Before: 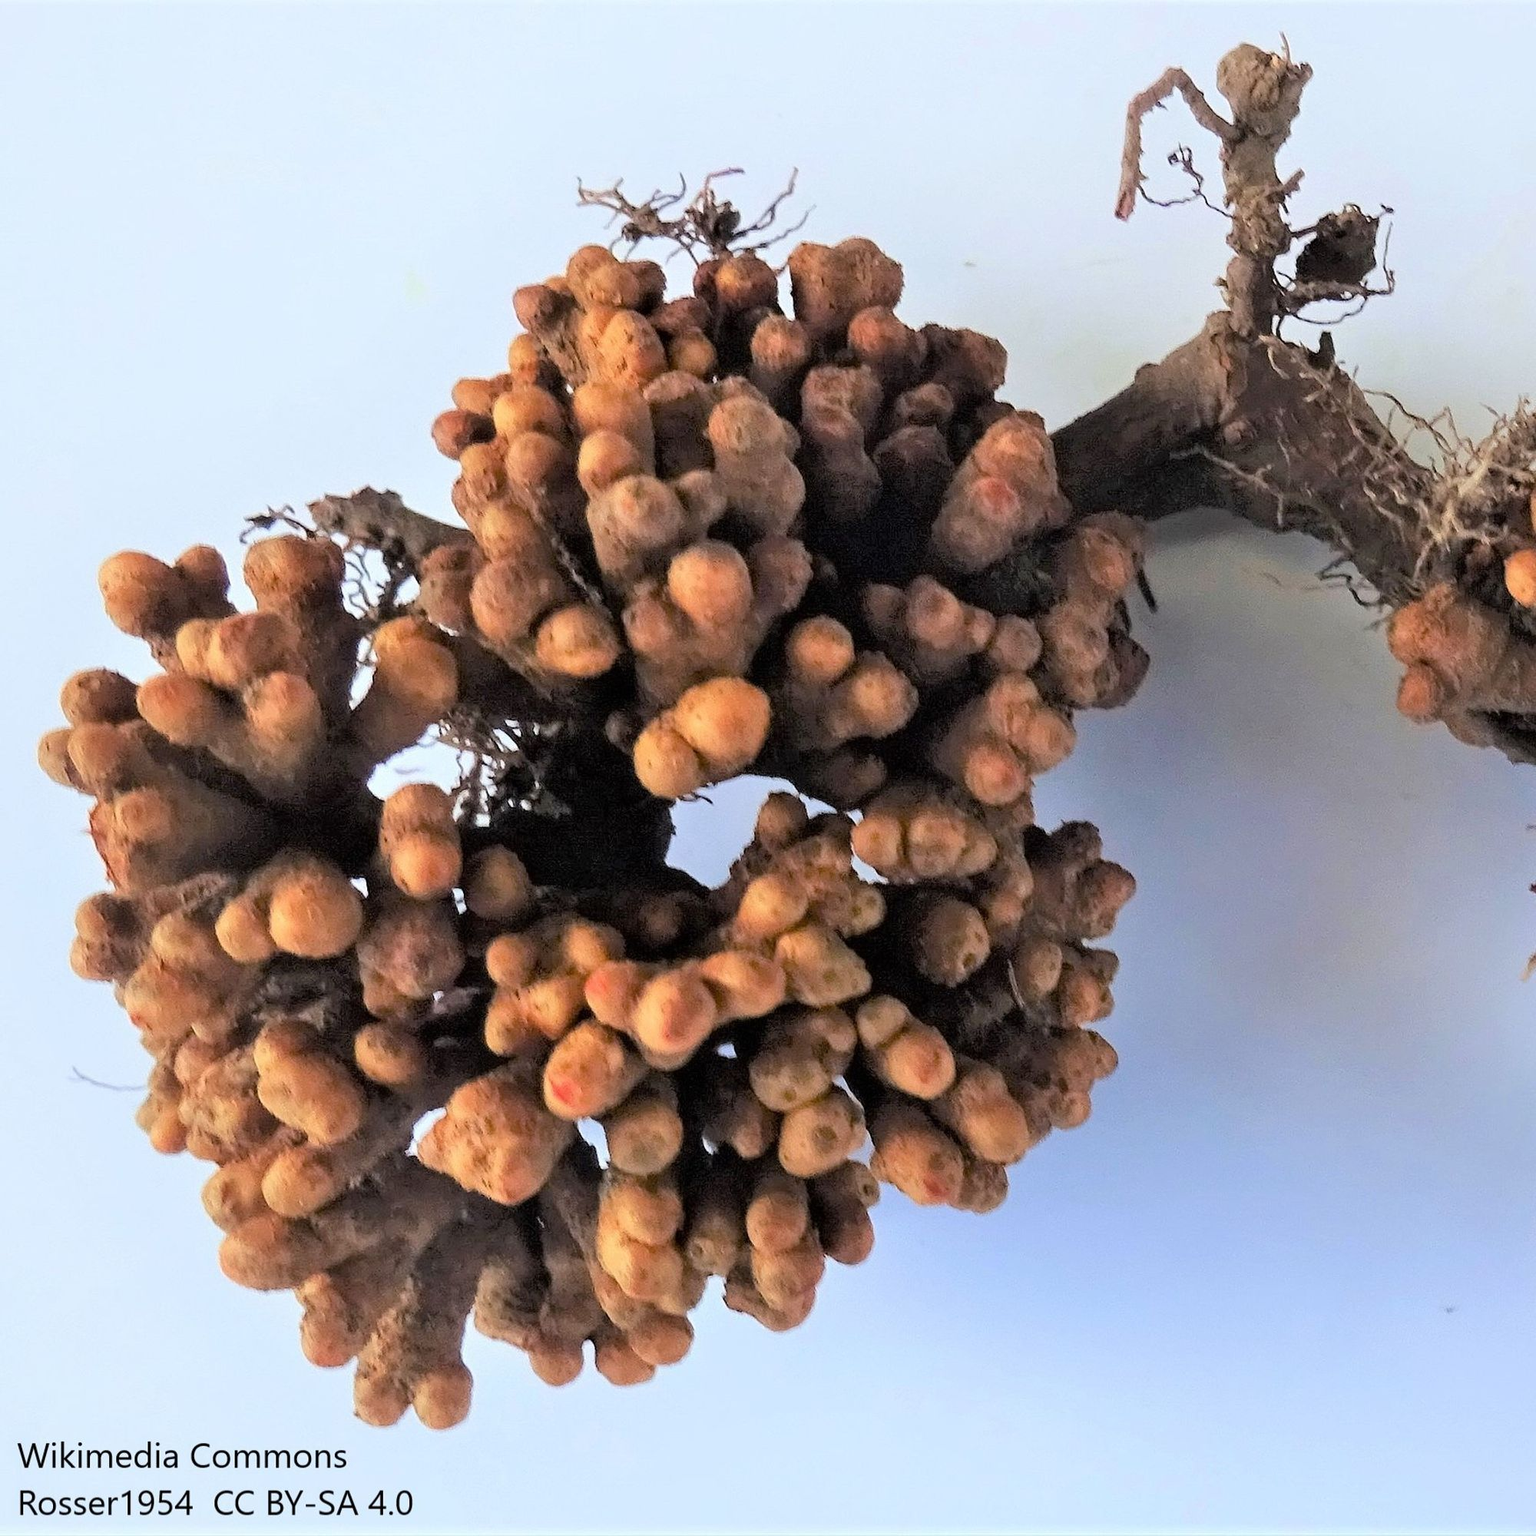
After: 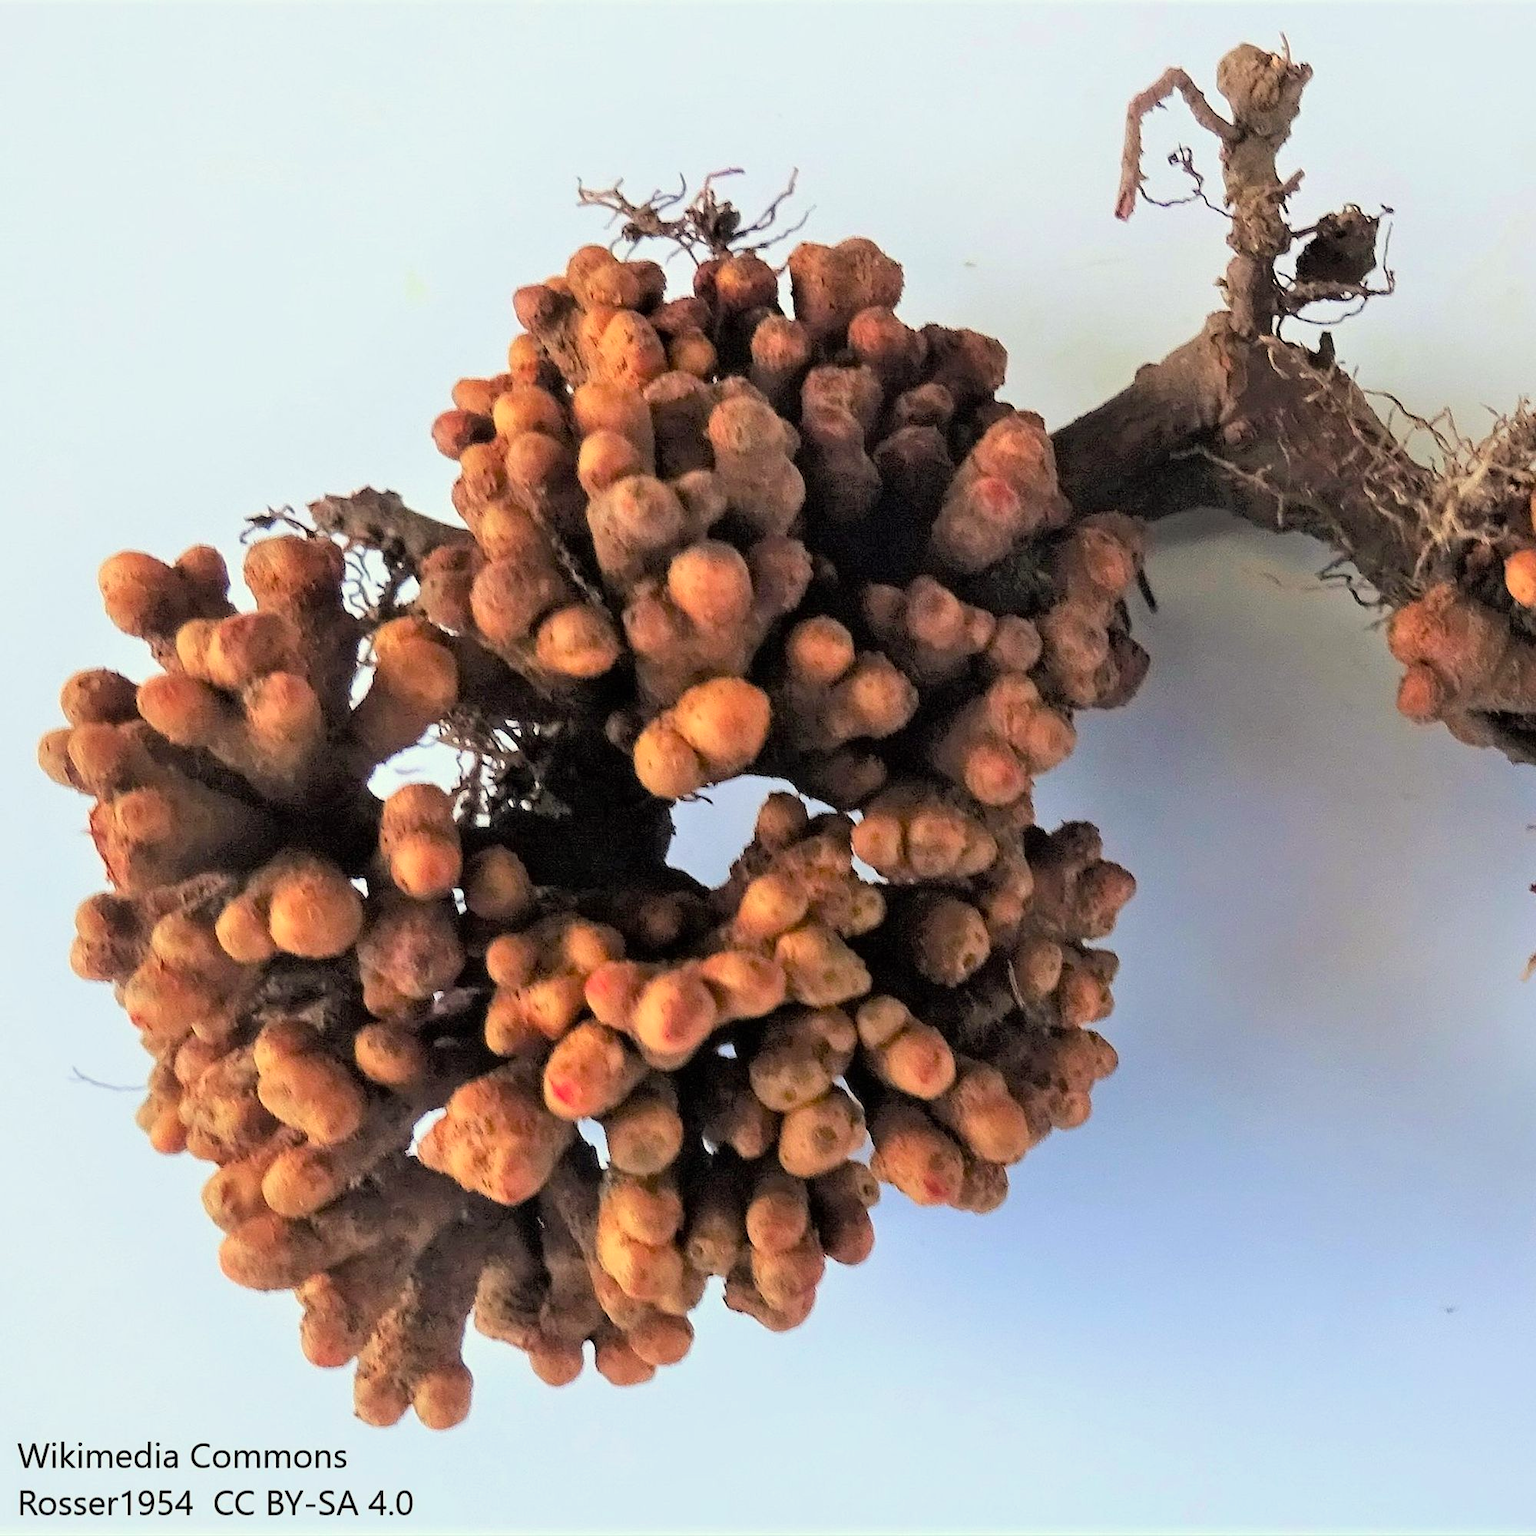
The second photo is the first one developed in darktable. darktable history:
color calibration: output R [0.946, 0.065, -0.013, 0], output G [-0.246, 1.264, -0.017, 0], output B [0.046, -0.098, 1.05, 0], x 0.335, y 0.348, temperature 5414.47 K
